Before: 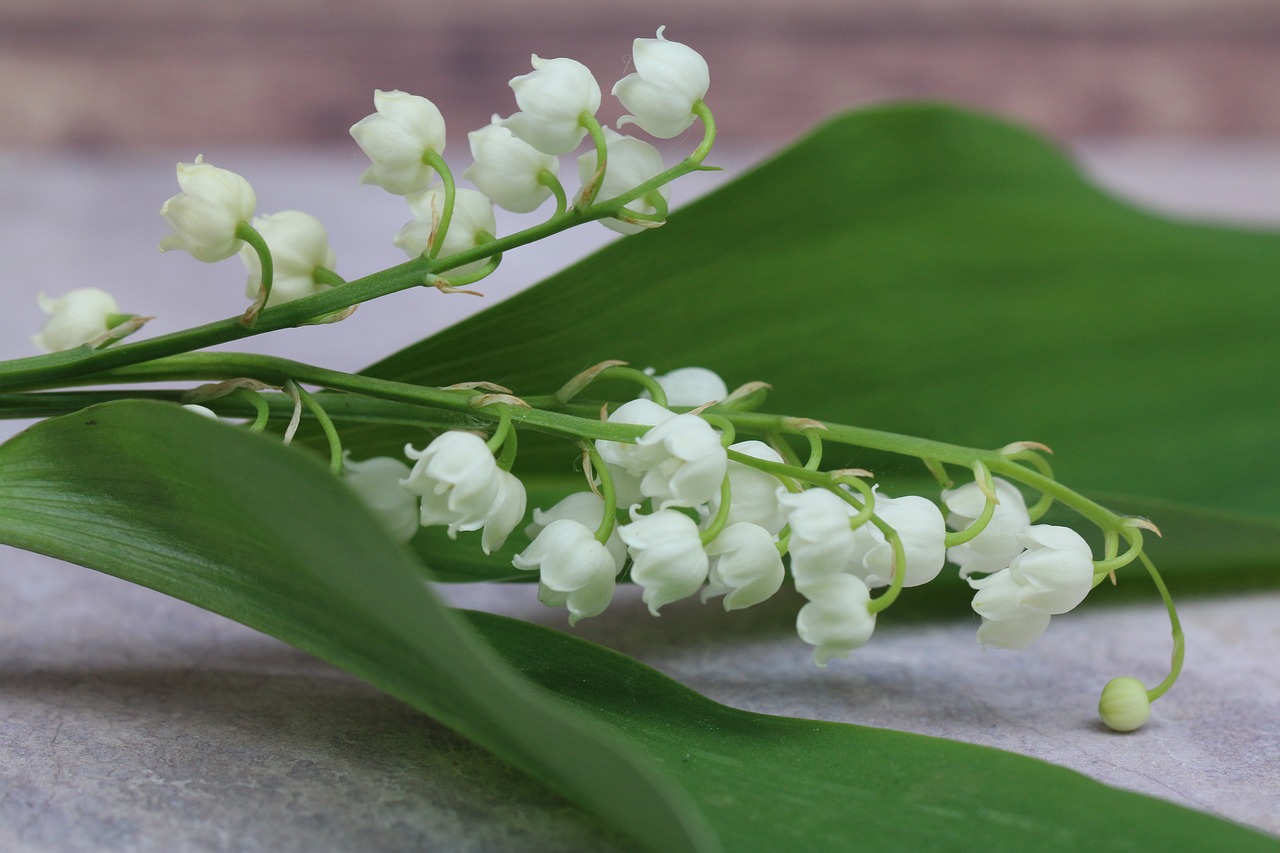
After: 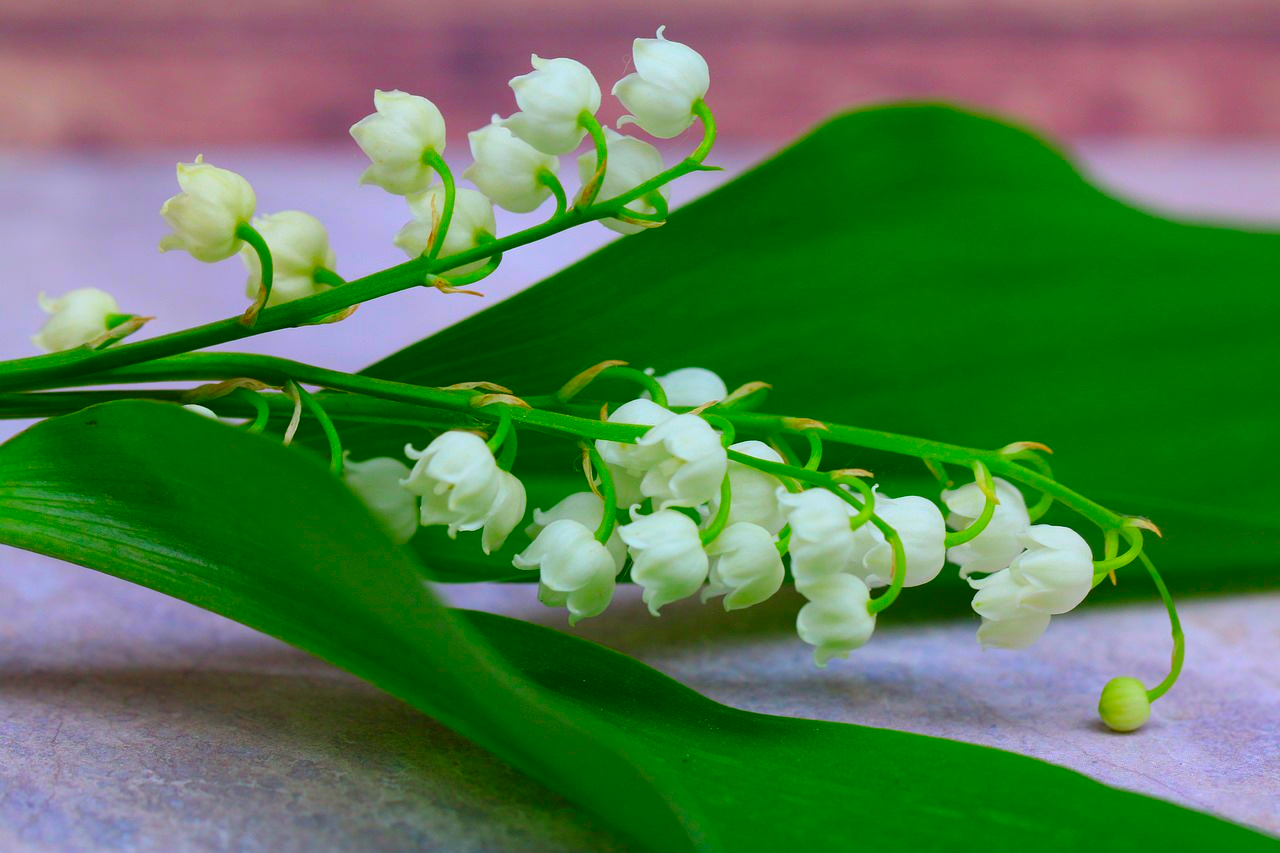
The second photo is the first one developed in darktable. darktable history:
color correction: highlights a* 1.59, highlights b* -1.7, saturation 2.48
tone equalizer: on, module defaults
